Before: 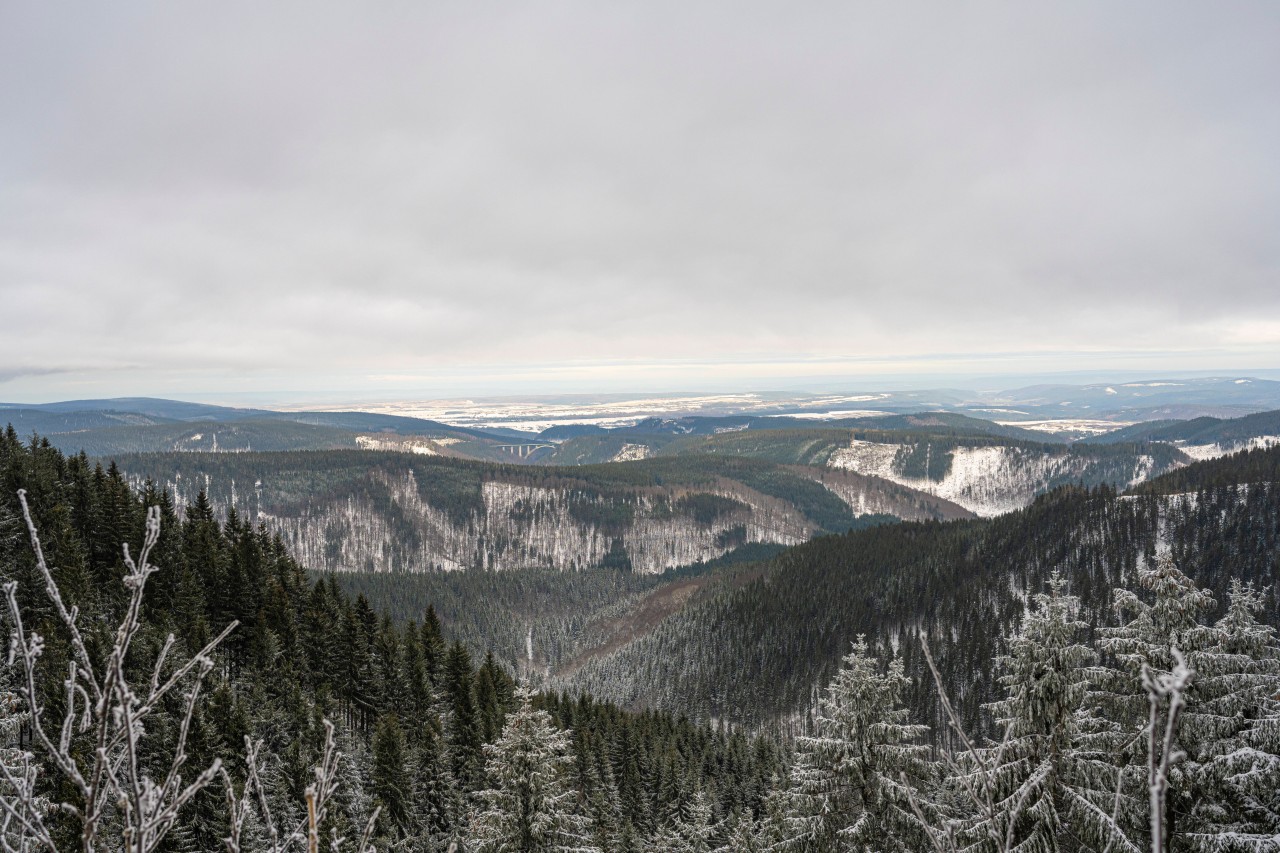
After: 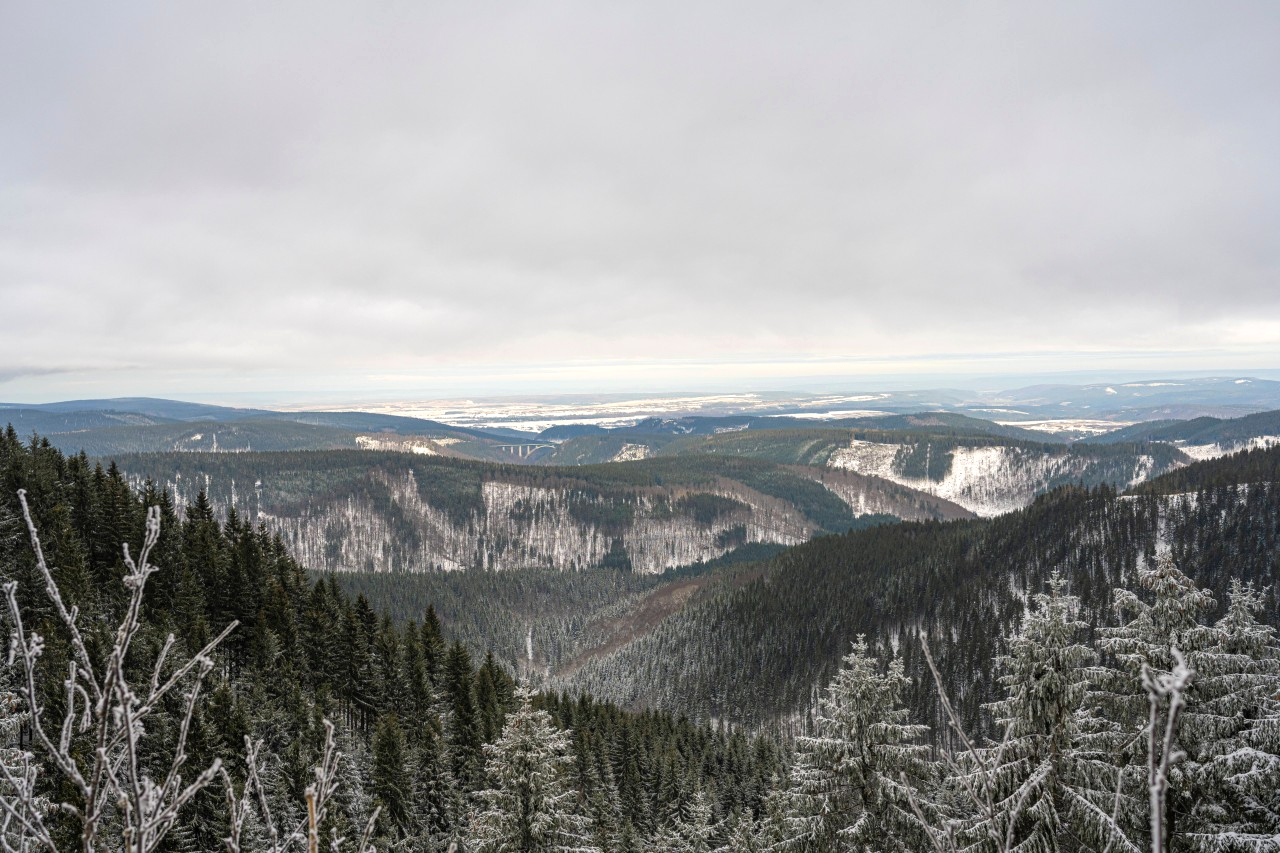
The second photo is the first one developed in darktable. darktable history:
exposure: exposure 0.133 EV, compensate exposure bias true, compensate highlight preservation false
